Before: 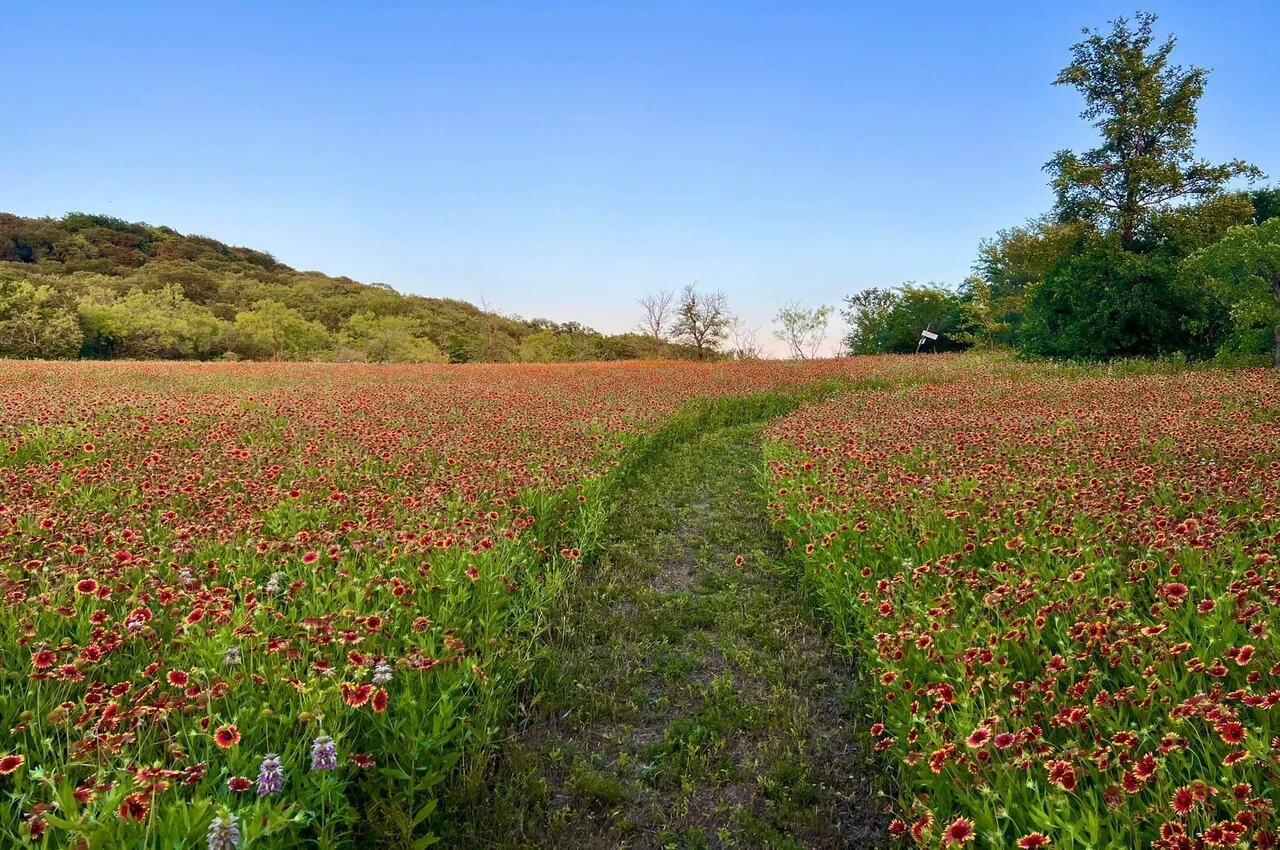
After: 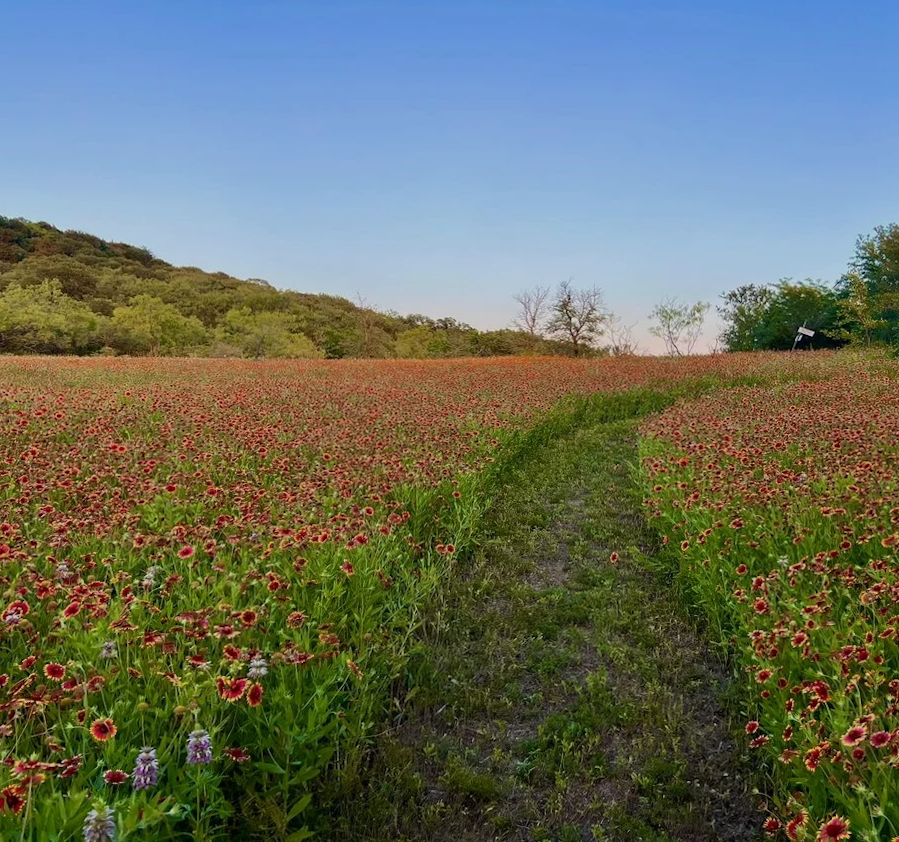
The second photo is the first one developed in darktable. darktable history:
rotate and perspective: rotation 0.192°, lens shift (horizontal) -0.015, crop left 0.005, crop right 0.996, crop top 0.006, crop bottom 0.99
crop and rotate: left 9.061%, right 20.142%
exposure: exposure -0.492 EV, compensate highlight preservation false
